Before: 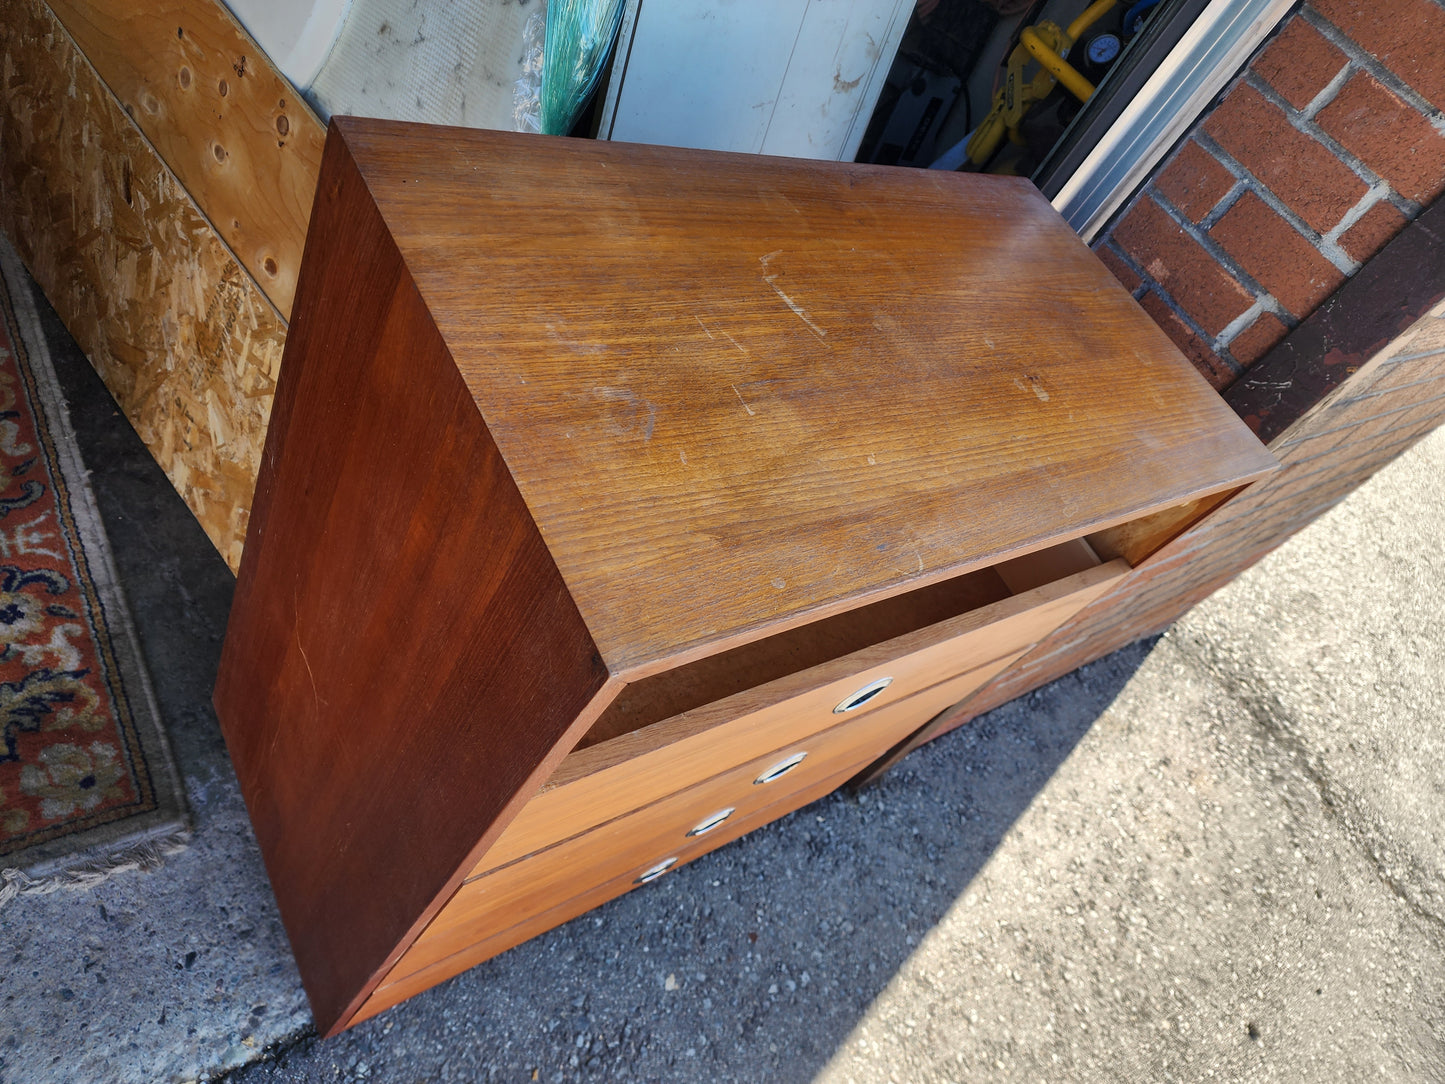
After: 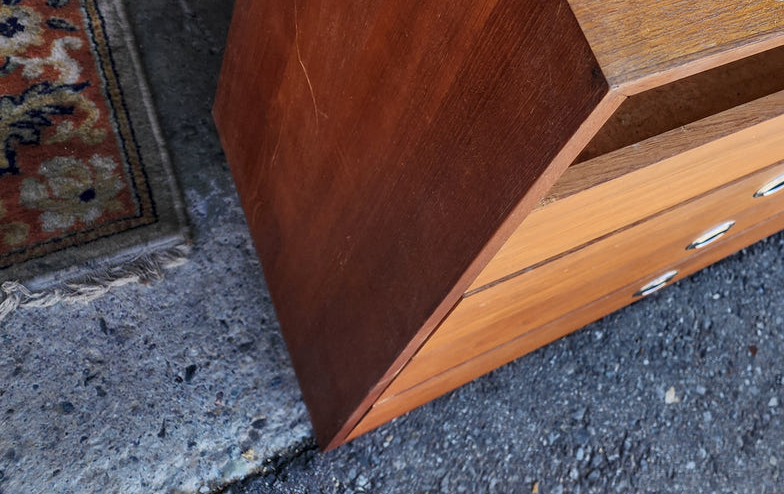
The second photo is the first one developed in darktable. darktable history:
crop and rotate: top 54.238%, right 45.697%, bottom 0.151%
local contrast: detail 130%
